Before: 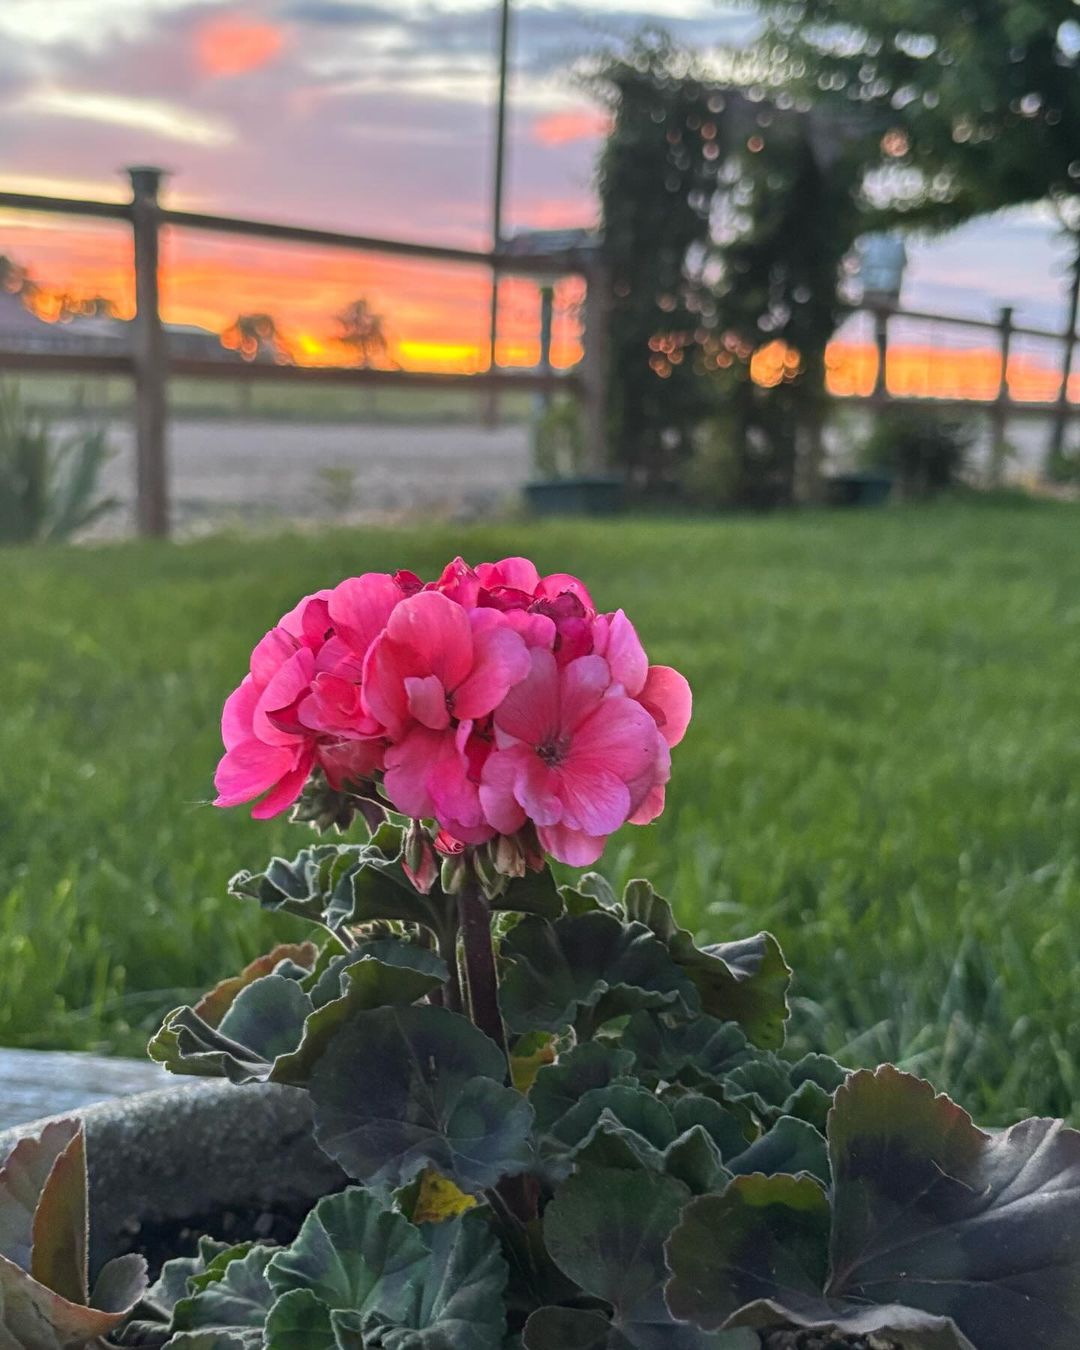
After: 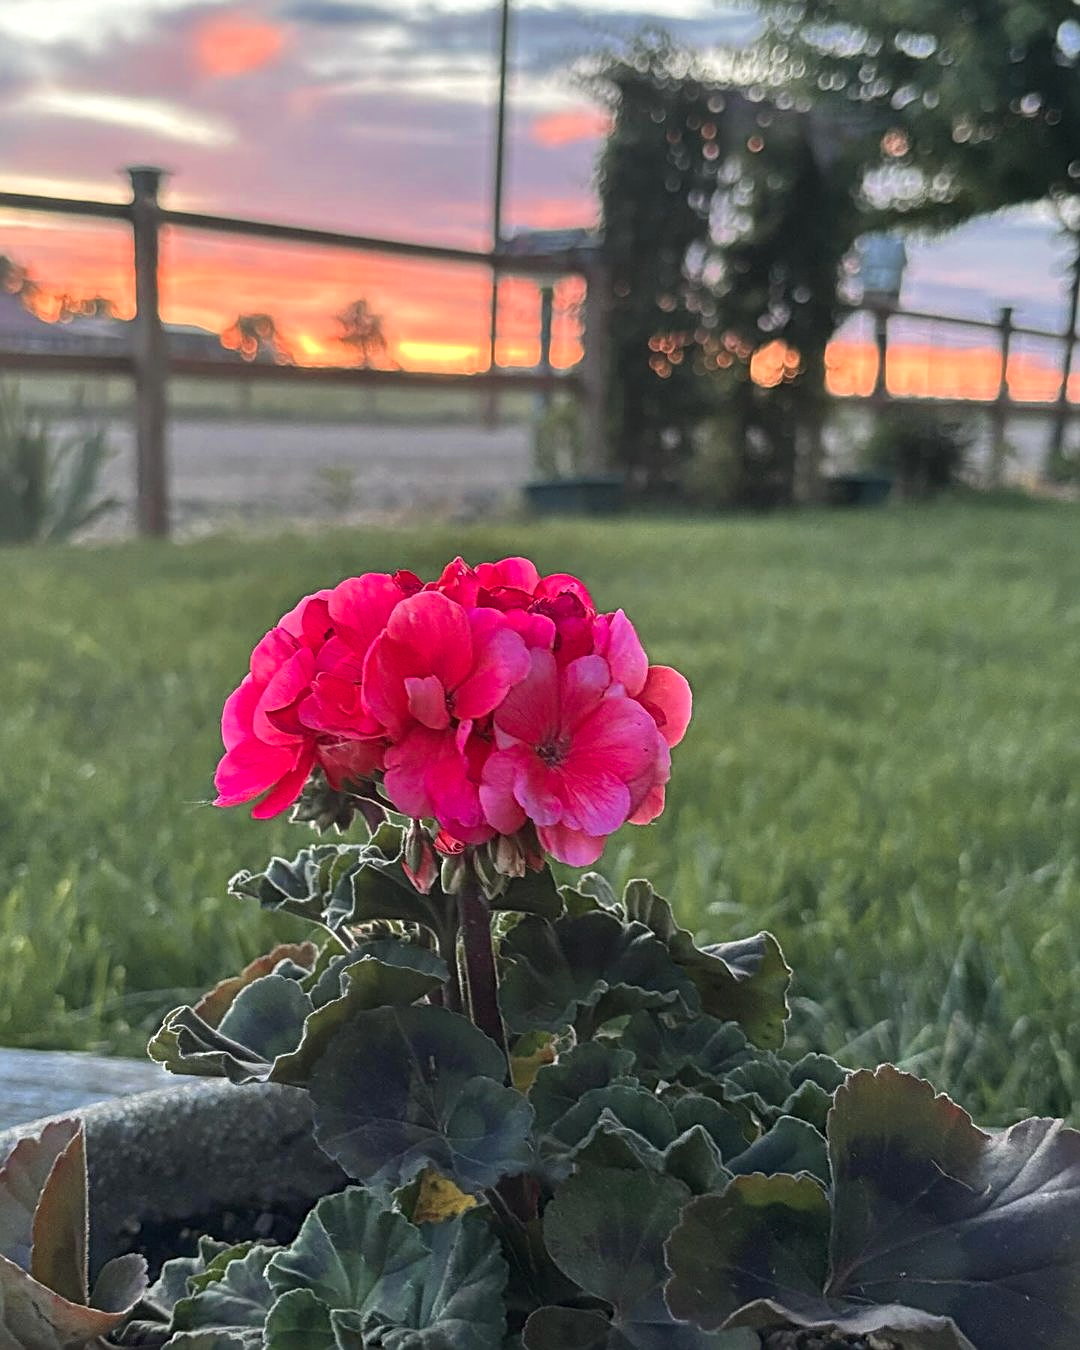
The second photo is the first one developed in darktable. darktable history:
color zones: curves: ch0 [(0, 0.473) (0.001, 0.473) (0.226, 0.548) (0.4, 0.589) (0.525, 0.54) (0.728, 0.403) (0.999, 0.473) (1, 0.473)]; ch1 [(0, 0.619) (0.001, 0.619) (0.234, 0.388) (0.4, 0.372) (0.528, 0.422) (0.732, 0.53) (0.999, 0.619) (1, 0.619)]; ch2 [(0, 0.547) (0.001, 0.547) (0.226, 0.45) (0.4, 0.525) (0.525, 0.585) (0.8, 0.511) (0.999, 0.547) (1, 0.547)]
sharpen: on, module defaults
